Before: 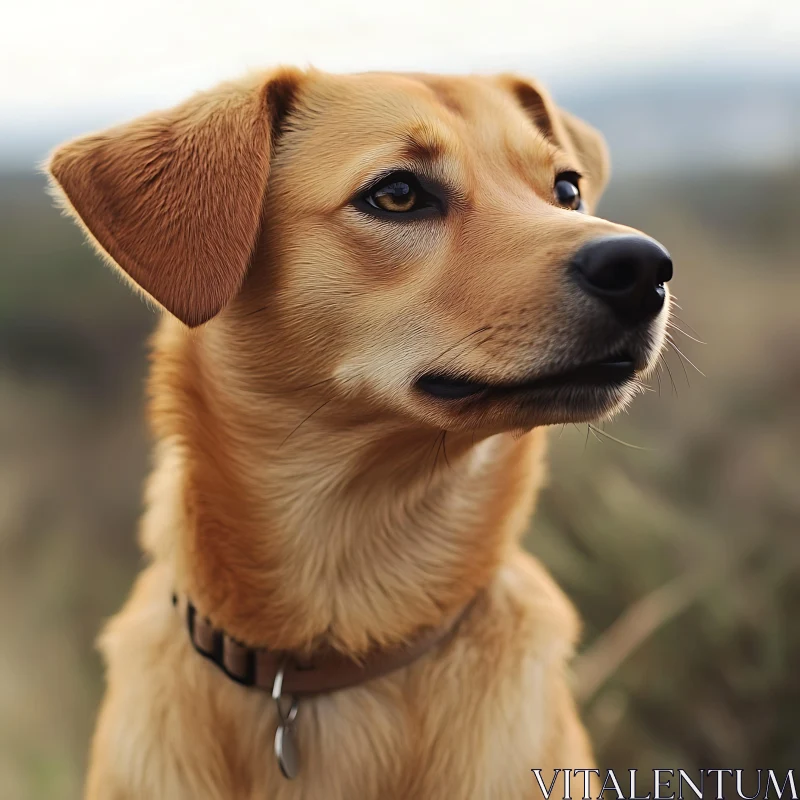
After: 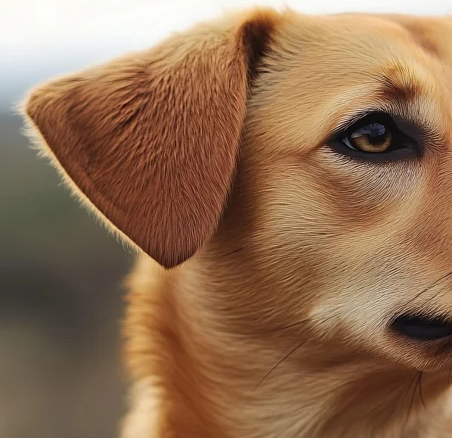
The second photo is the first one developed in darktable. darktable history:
crop and rotate: left 3.061%, top 7.518%, right 40.319%, bottom 37.715%
